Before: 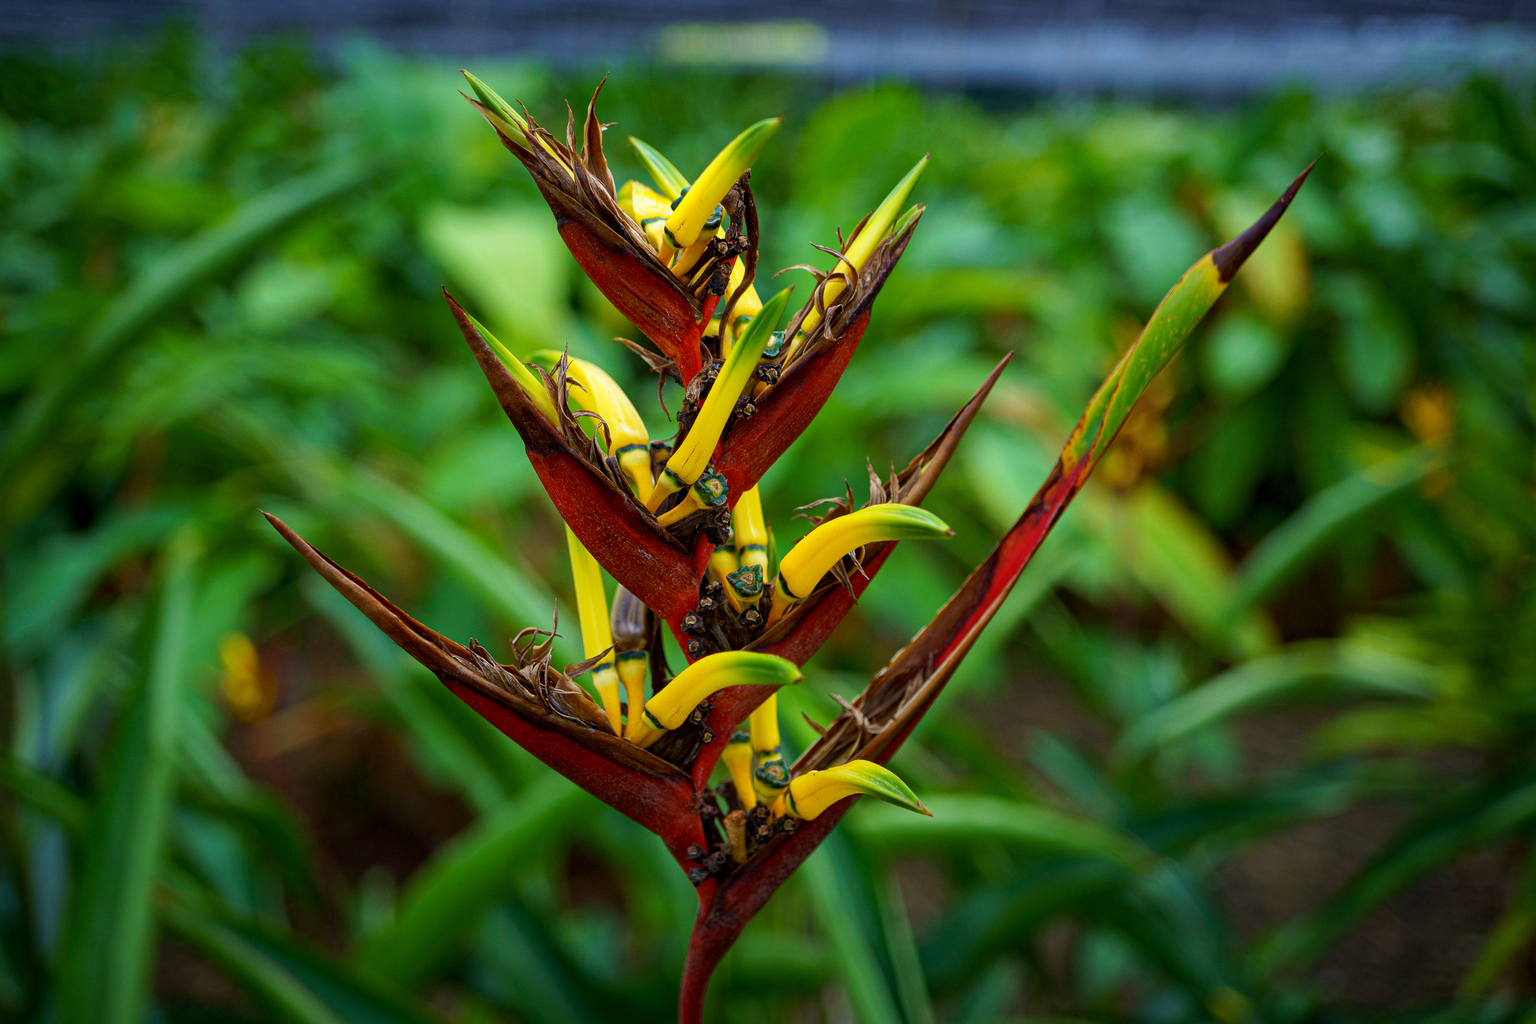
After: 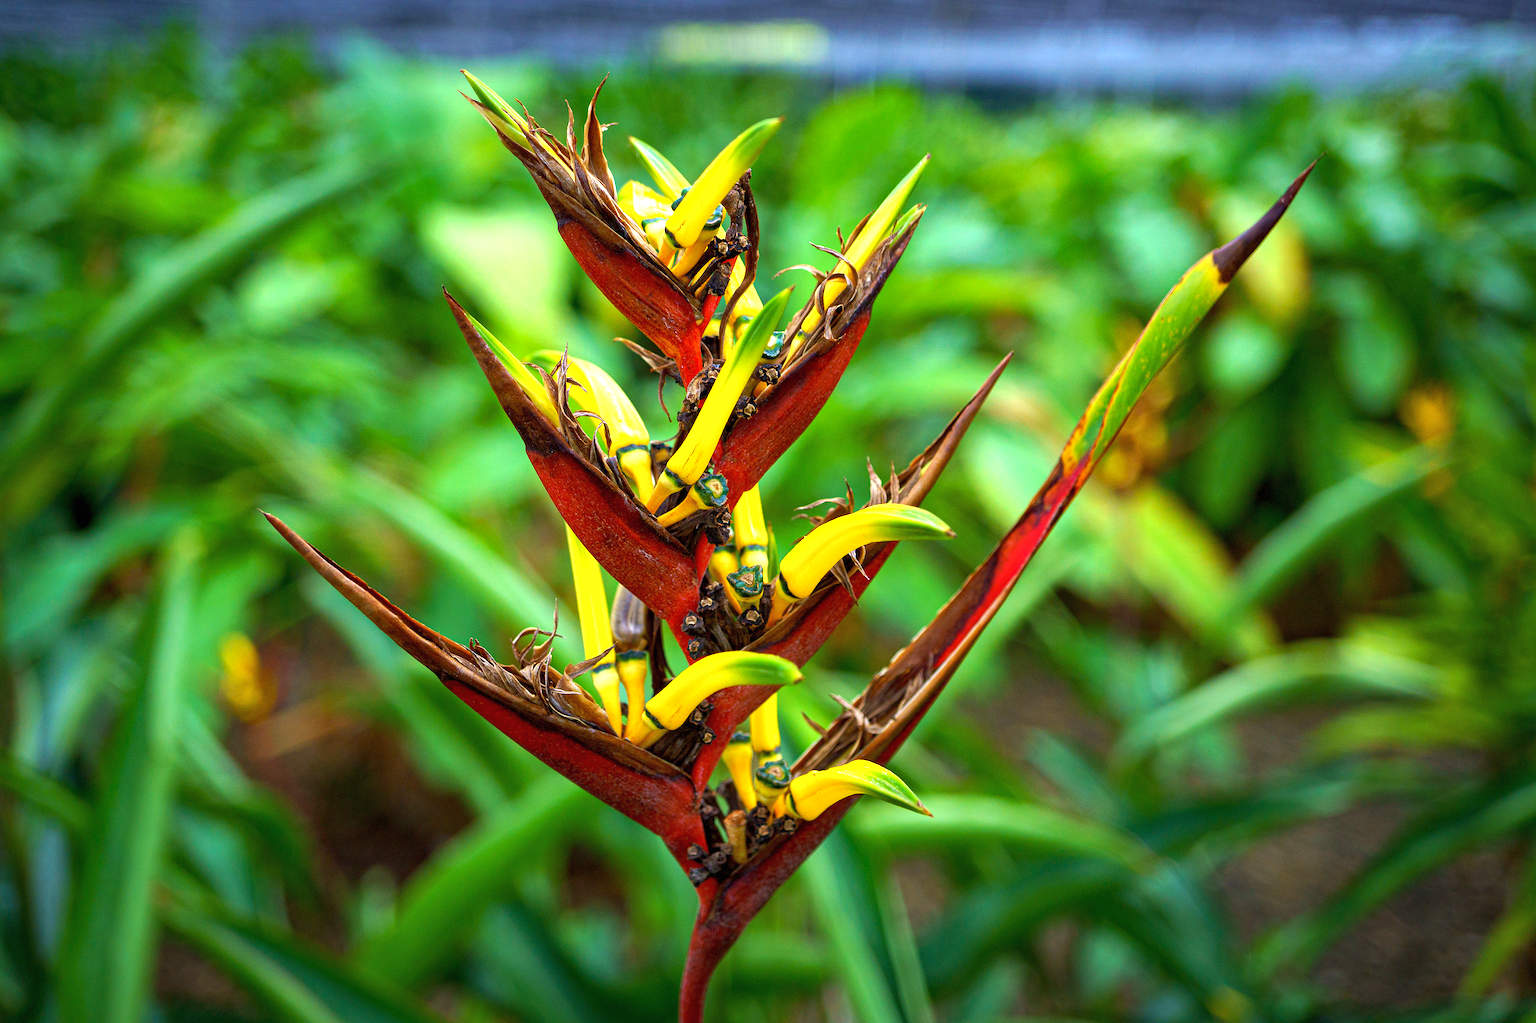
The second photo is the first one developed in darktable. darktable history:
exposure: black level correction 0, exposure 1.104 EV, compensate highlight preservation false
shadows and highlights: shadows 25.99, highlights -23.6
